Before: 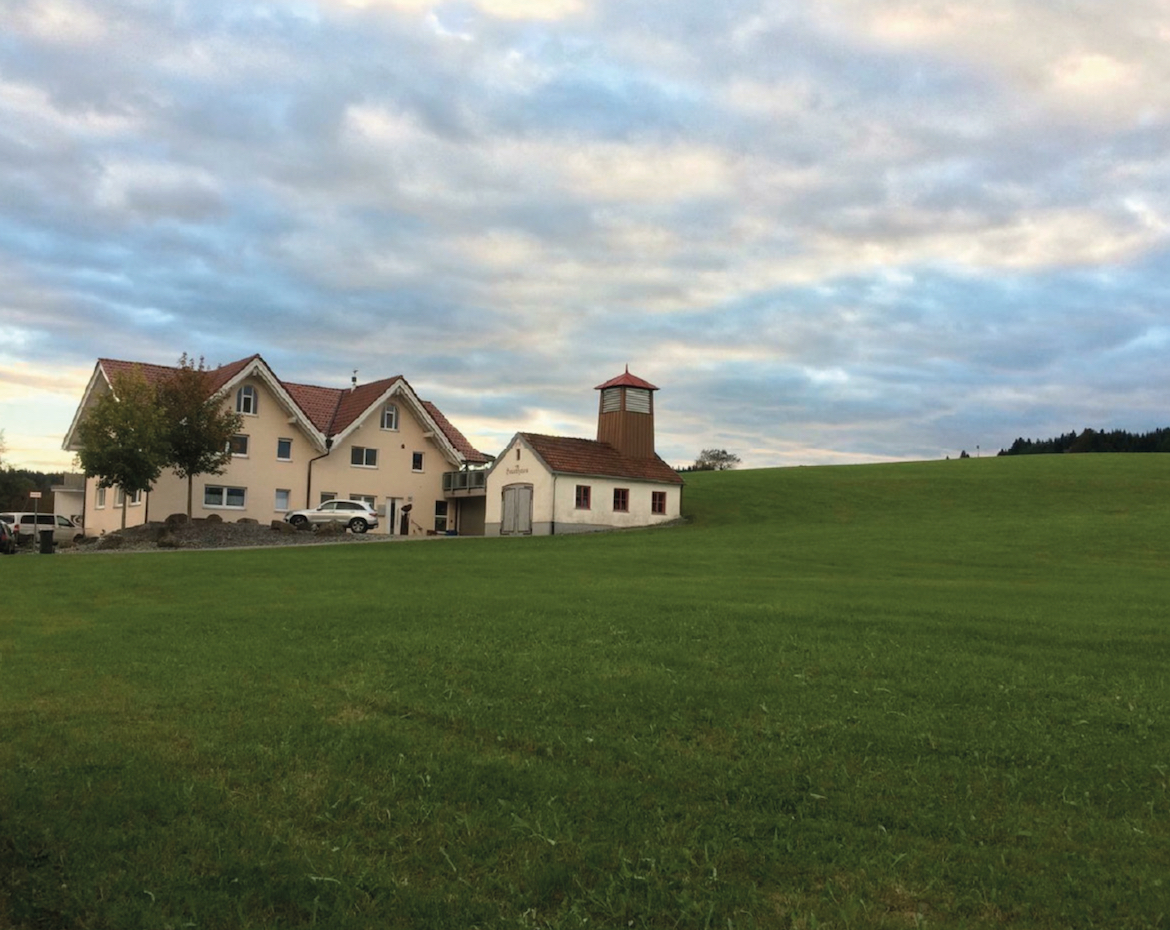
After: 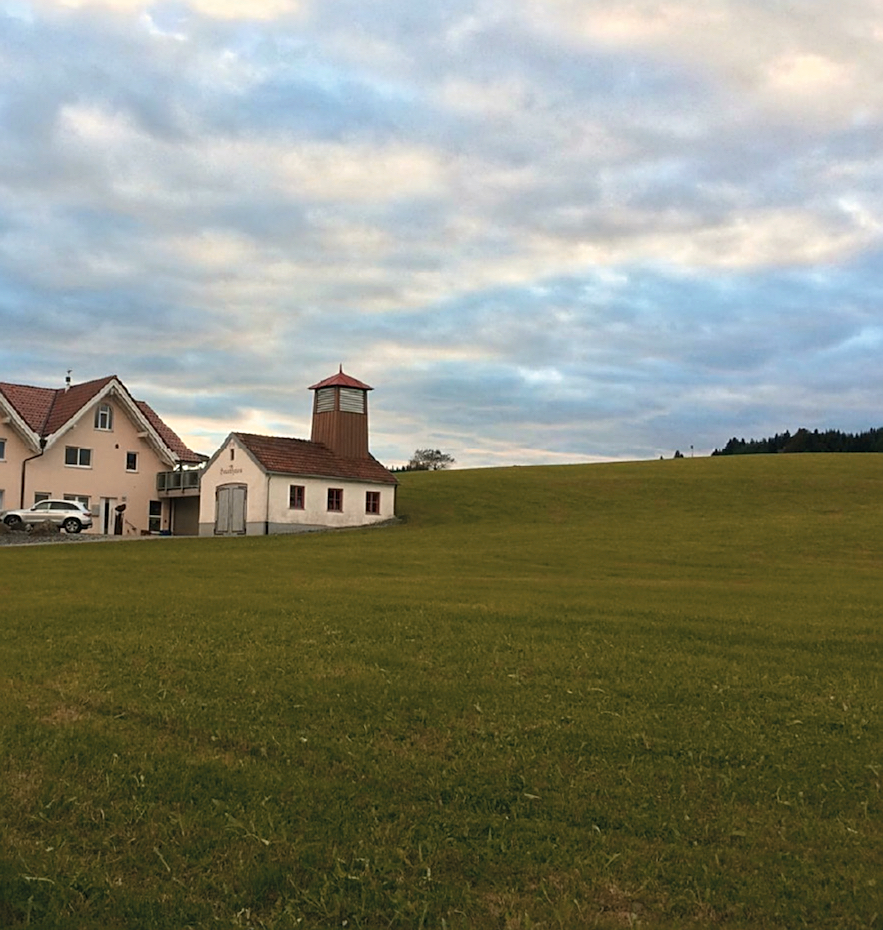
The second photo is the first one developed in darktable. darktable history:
color zones: curves: ch2 [(0, 0.5) (0.084, 0.497) (0.323, 0.335) (0.4, 0.497) (1, 0.5)]
crop and rotate: left 24.506%
sharpen: on, module defaults
